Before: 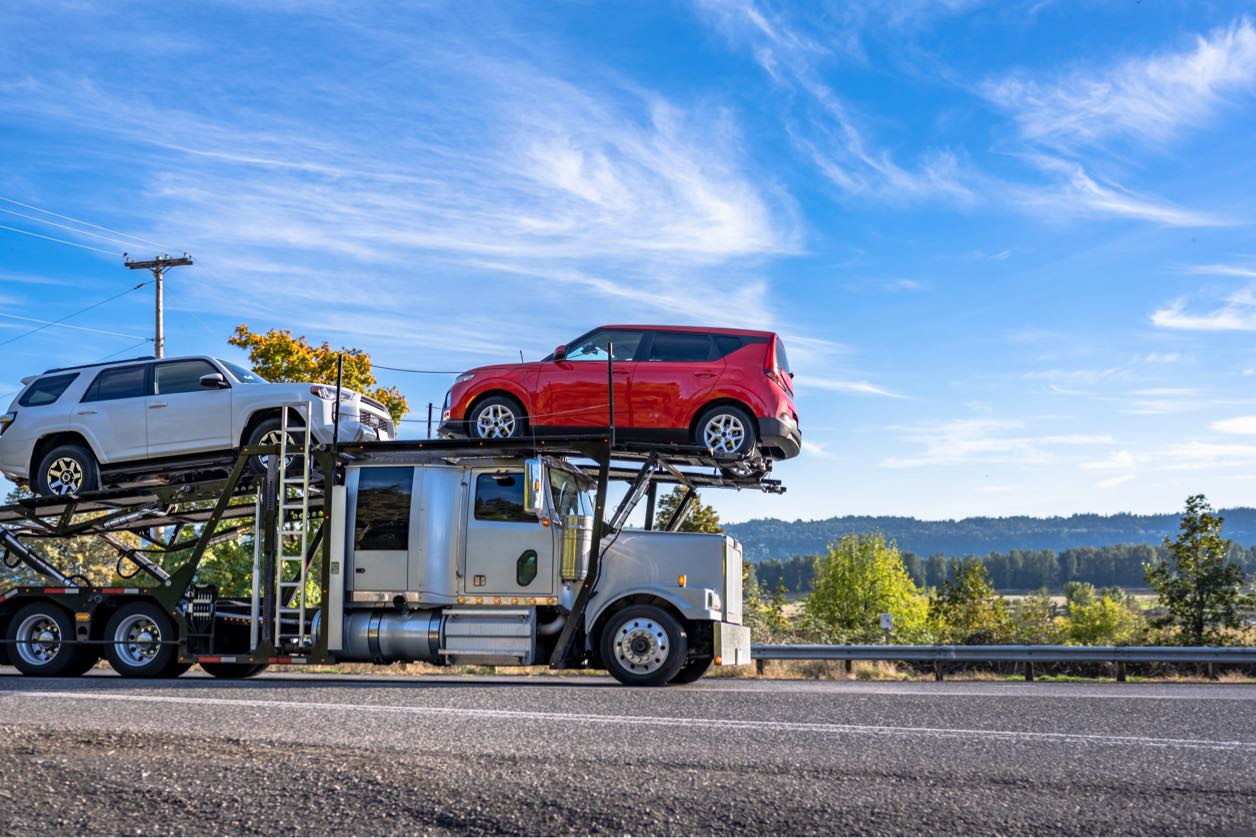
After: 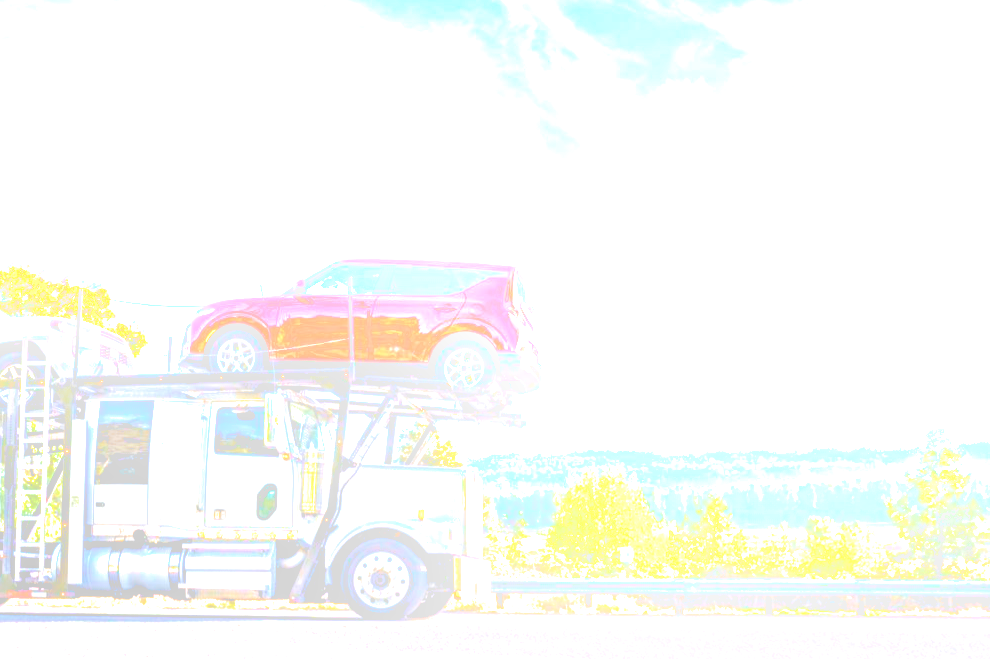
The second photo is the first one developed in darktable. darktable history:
contrast equalizer: y [[0.511, 0.558, 0.631, 0.632, 0.559, 0.512], [0.5 ×6], [0.5 ×6], [0 ×6], [0 ×6]]
velvia: strength 45%
contrast brightness saturation: contrast 0.1, saturation -0.3
crop and rotate: left 20.74%, top 7.912%, right 0.375%, bottom 13.378%
color balance rgb: perceptual saturation grading › global saturation 25%, perceptual brilliance grading › global brilliance 35%, perceptual brilliance grading › highlights 50%, perceptual brilliance grading › mid-tones 60%, perceptual brilliance grading › shadows 35%, global vibrance 20%
bloom: size 38%, threshold 95%, strength 30%
local contrast: detail 110%
